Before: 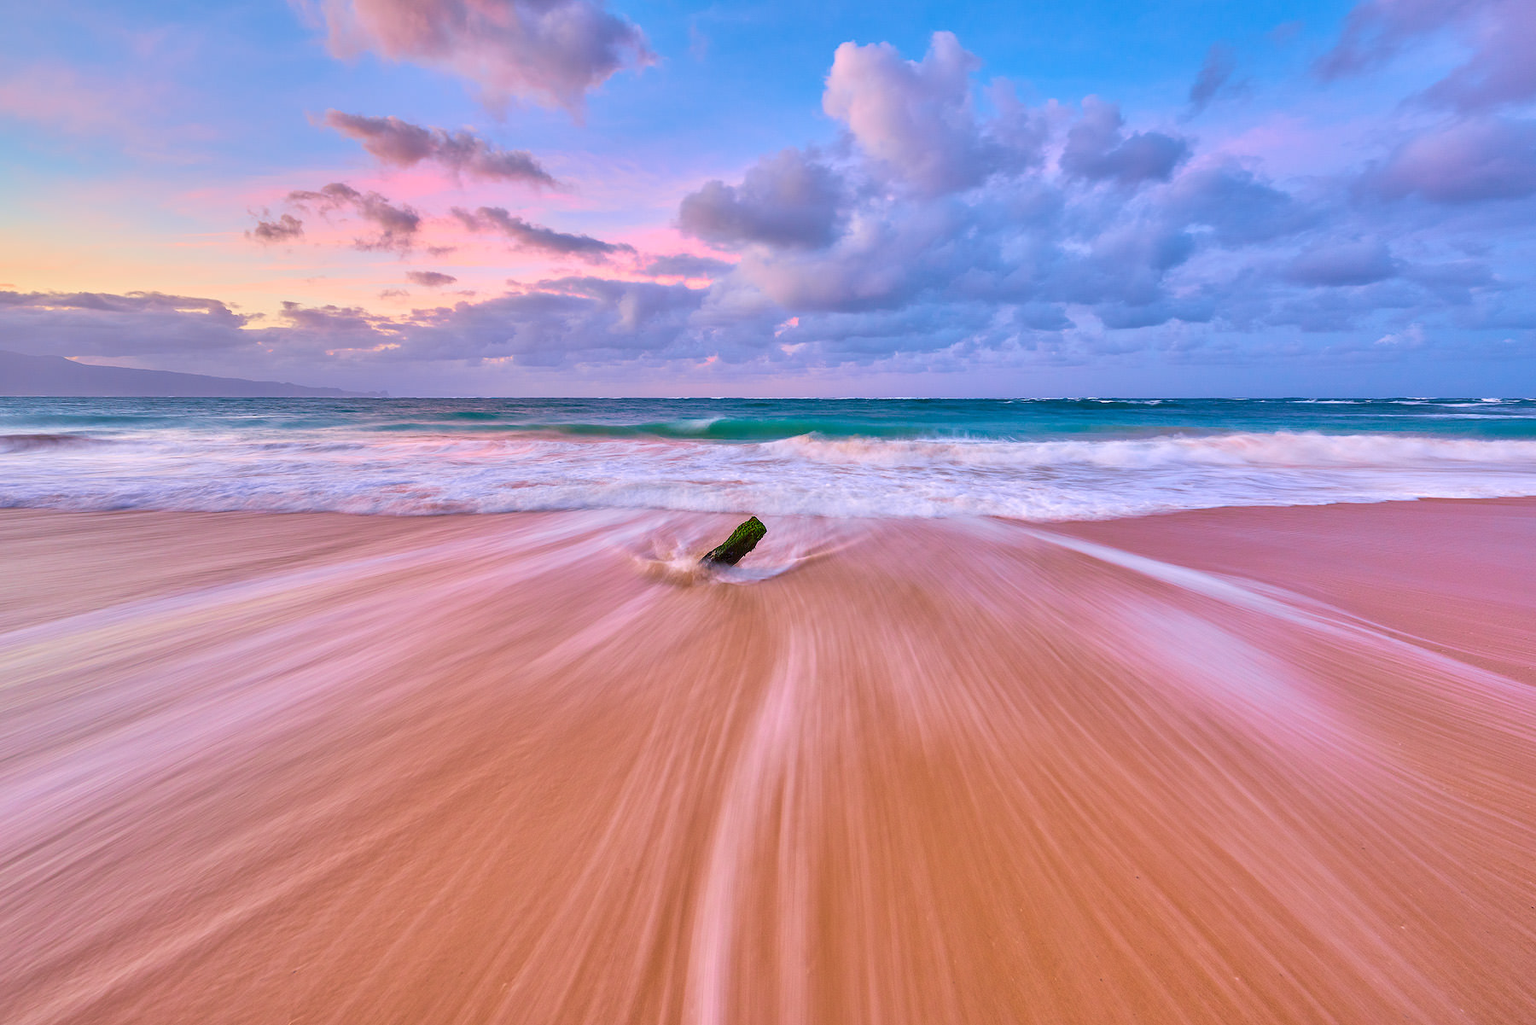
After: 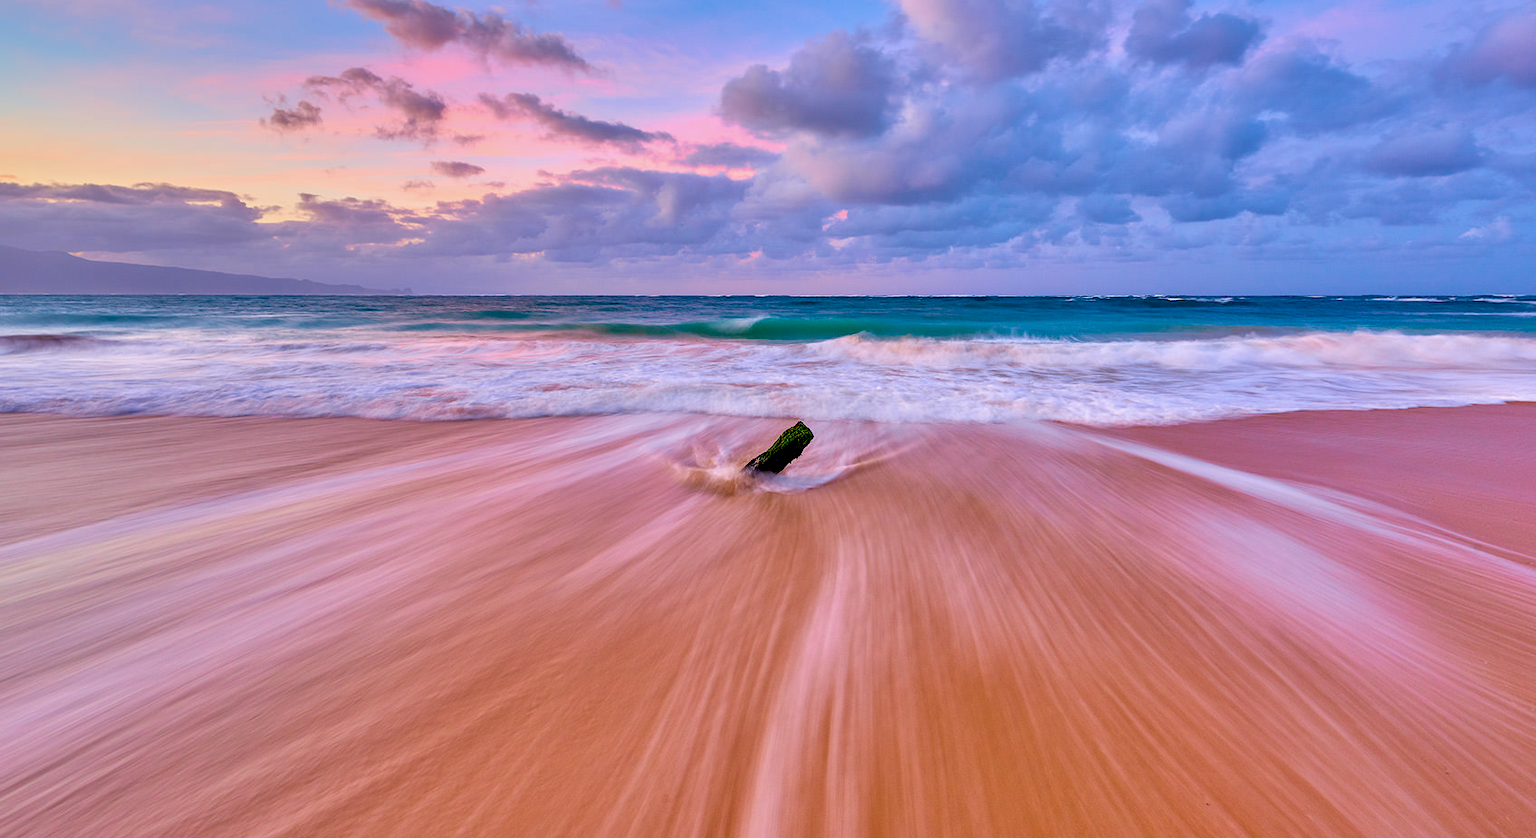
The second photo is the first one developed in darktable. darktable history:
shadows and highlights: shadows 37.27, highlights -28.18, soften with gaussian
crop and rotate: angle 0.03°, top 11.643%, right 5.651%, bottom 11.189%
exposure: black level correction 0.029, exposure -0.073 EV, compensate highlight preservation false
